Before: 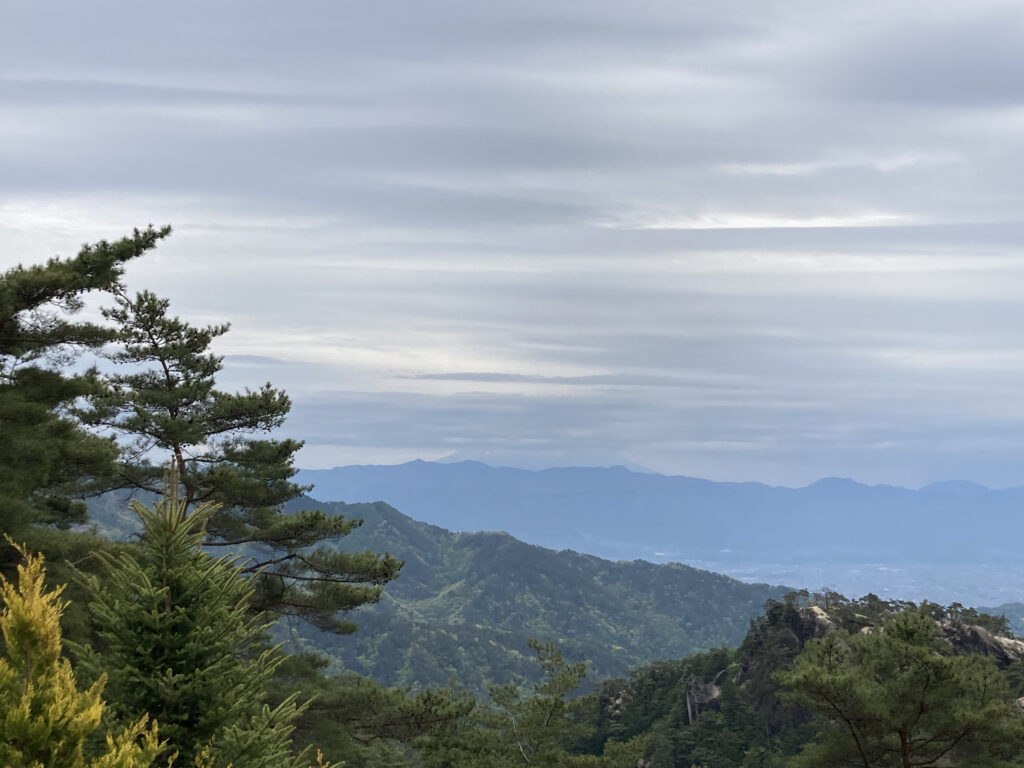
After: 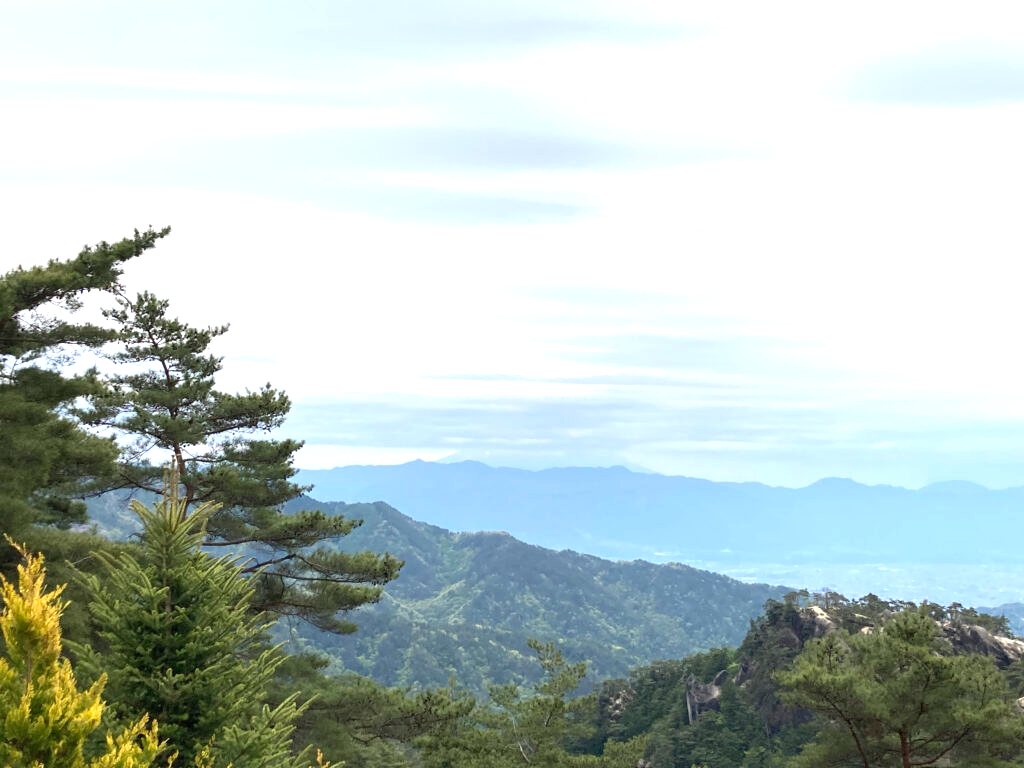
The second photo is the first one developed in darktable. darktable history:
exposure: exposure 1.09 EV, compensate highlight preservation false
